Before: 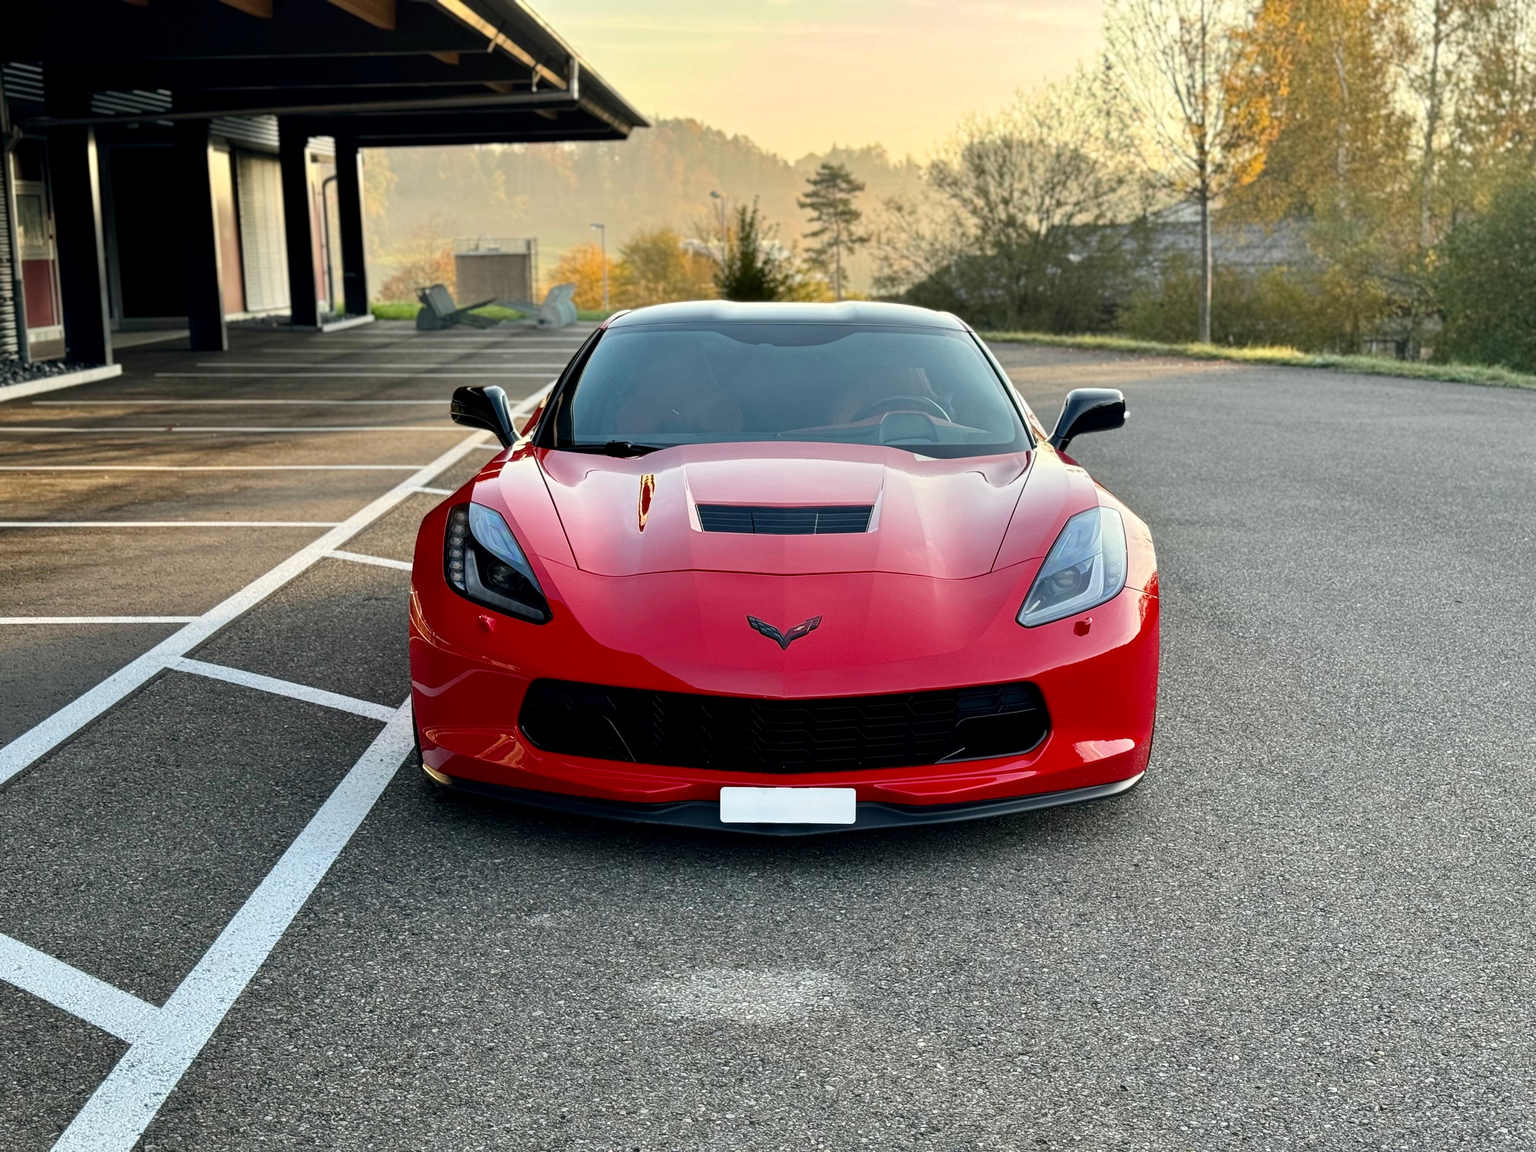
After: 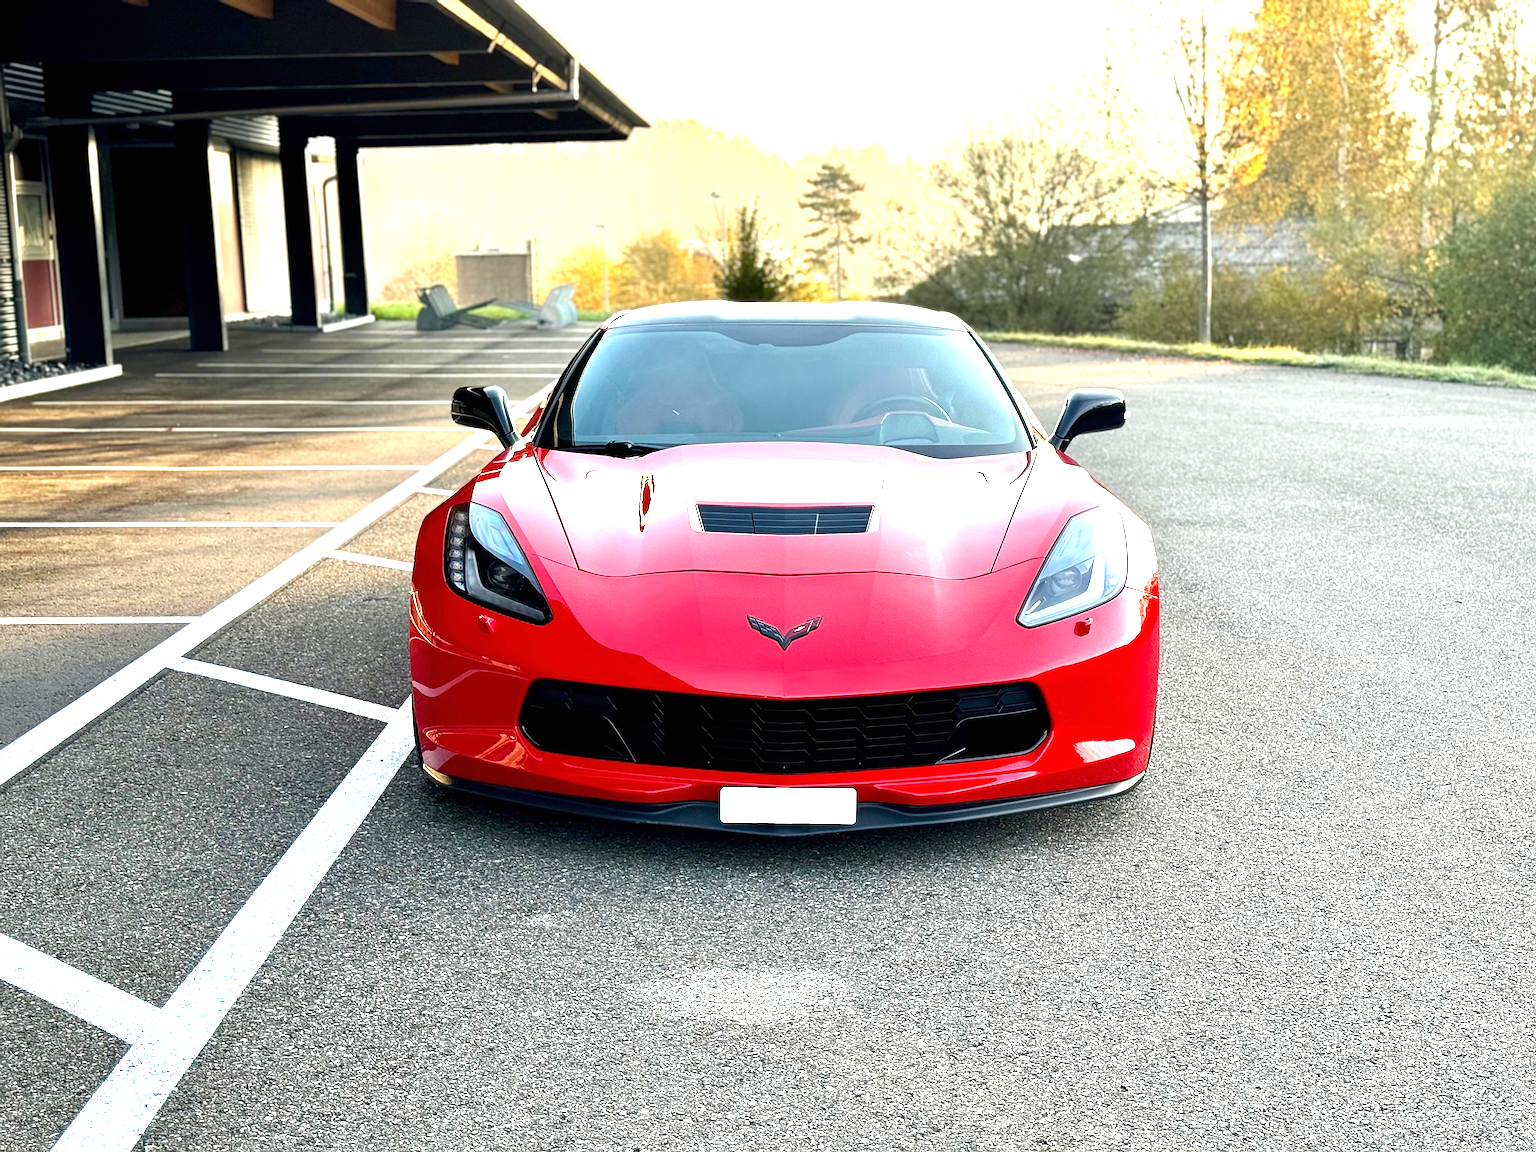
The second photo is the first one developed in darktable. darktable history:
sharpen: on, module defaults
exposure: black level correction 0, exposure 1.379 EV, compensate exposure bias true, compensate highlight preservation false
